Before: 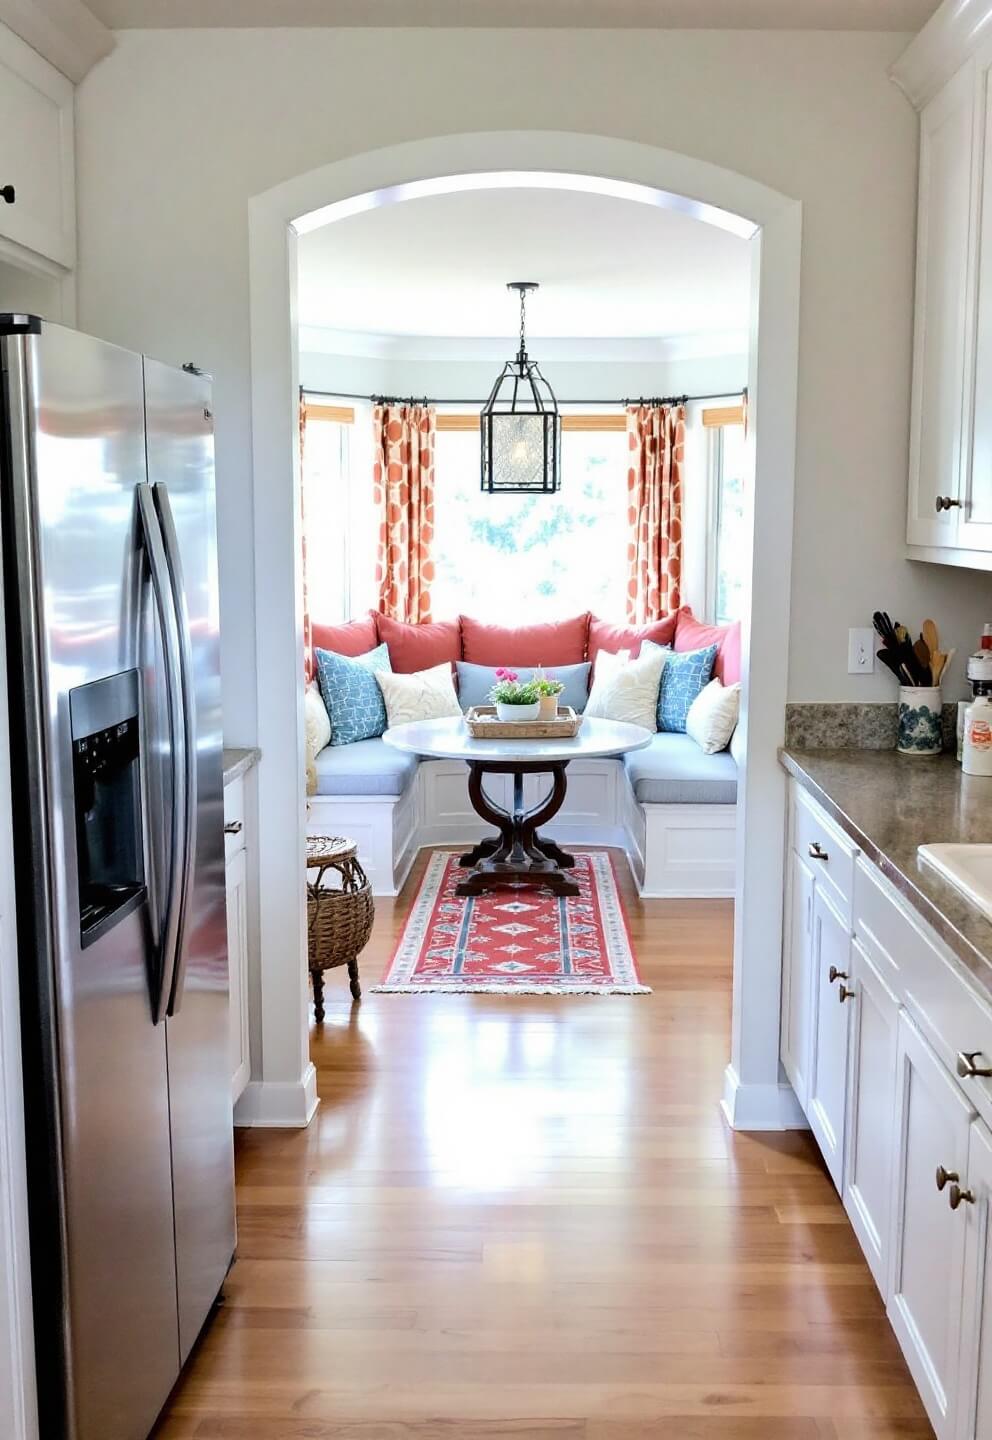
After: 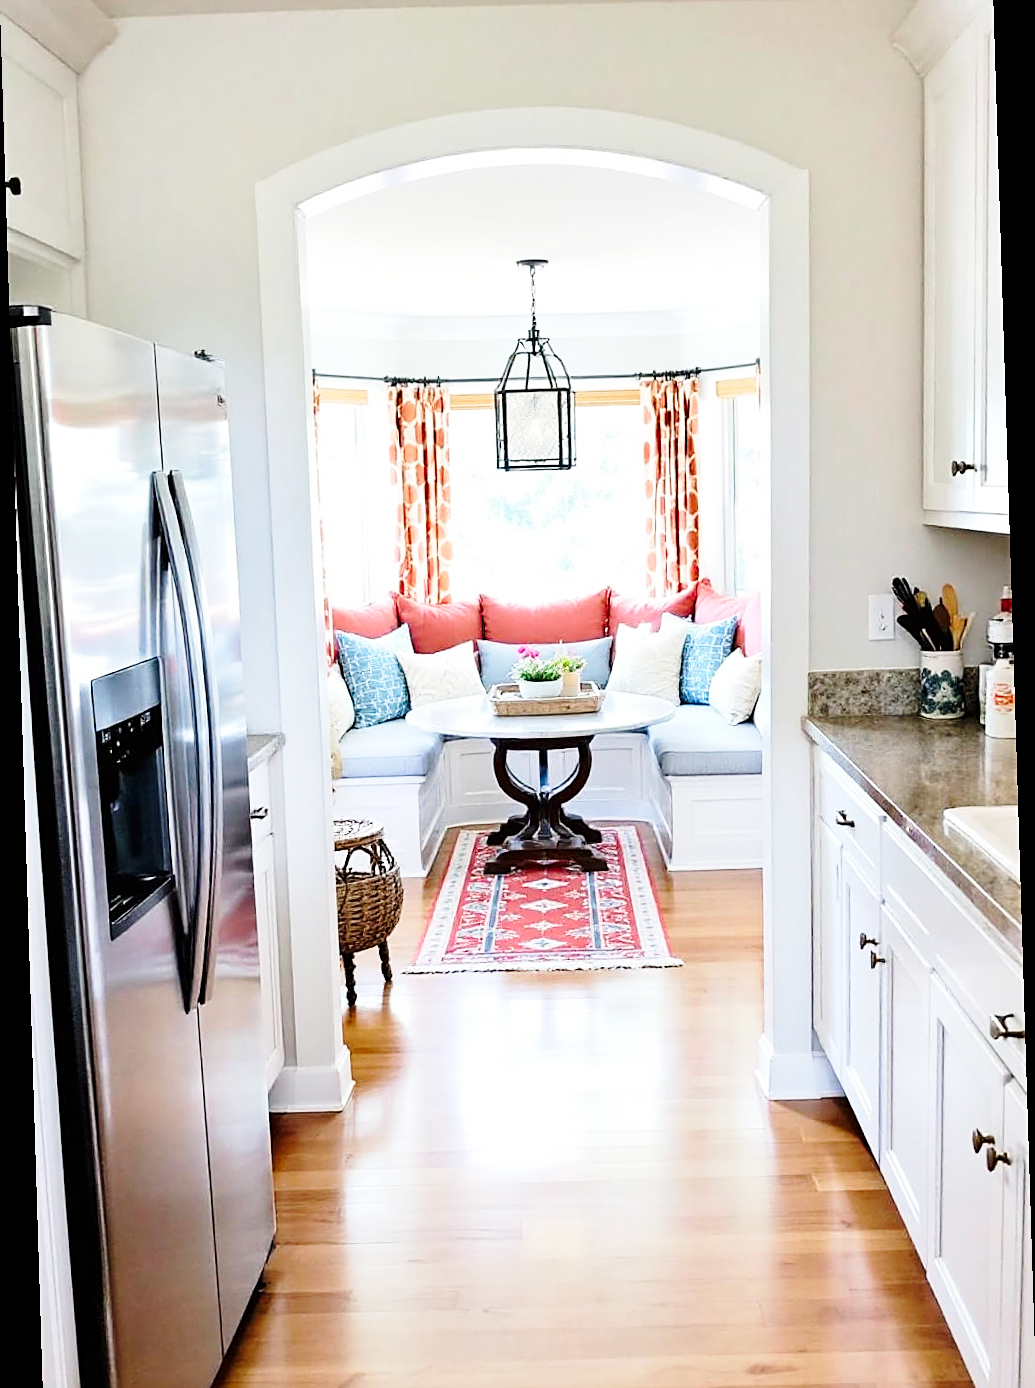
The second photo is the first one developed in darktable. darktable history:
sharpen: on, module defaults
crop and rotate: top 2.479%, bottom 3.018%
base curve: curves: ch0 [(0, 0) (0.028, 0.03) (0.121, 0.232) (0.46, 0.748) (0.859, 0.968) (1, 1)], preserve colors none
rotate and perspective: rotation -1.77°, lens shift (horizontal) 0.004, automatic cropping off
